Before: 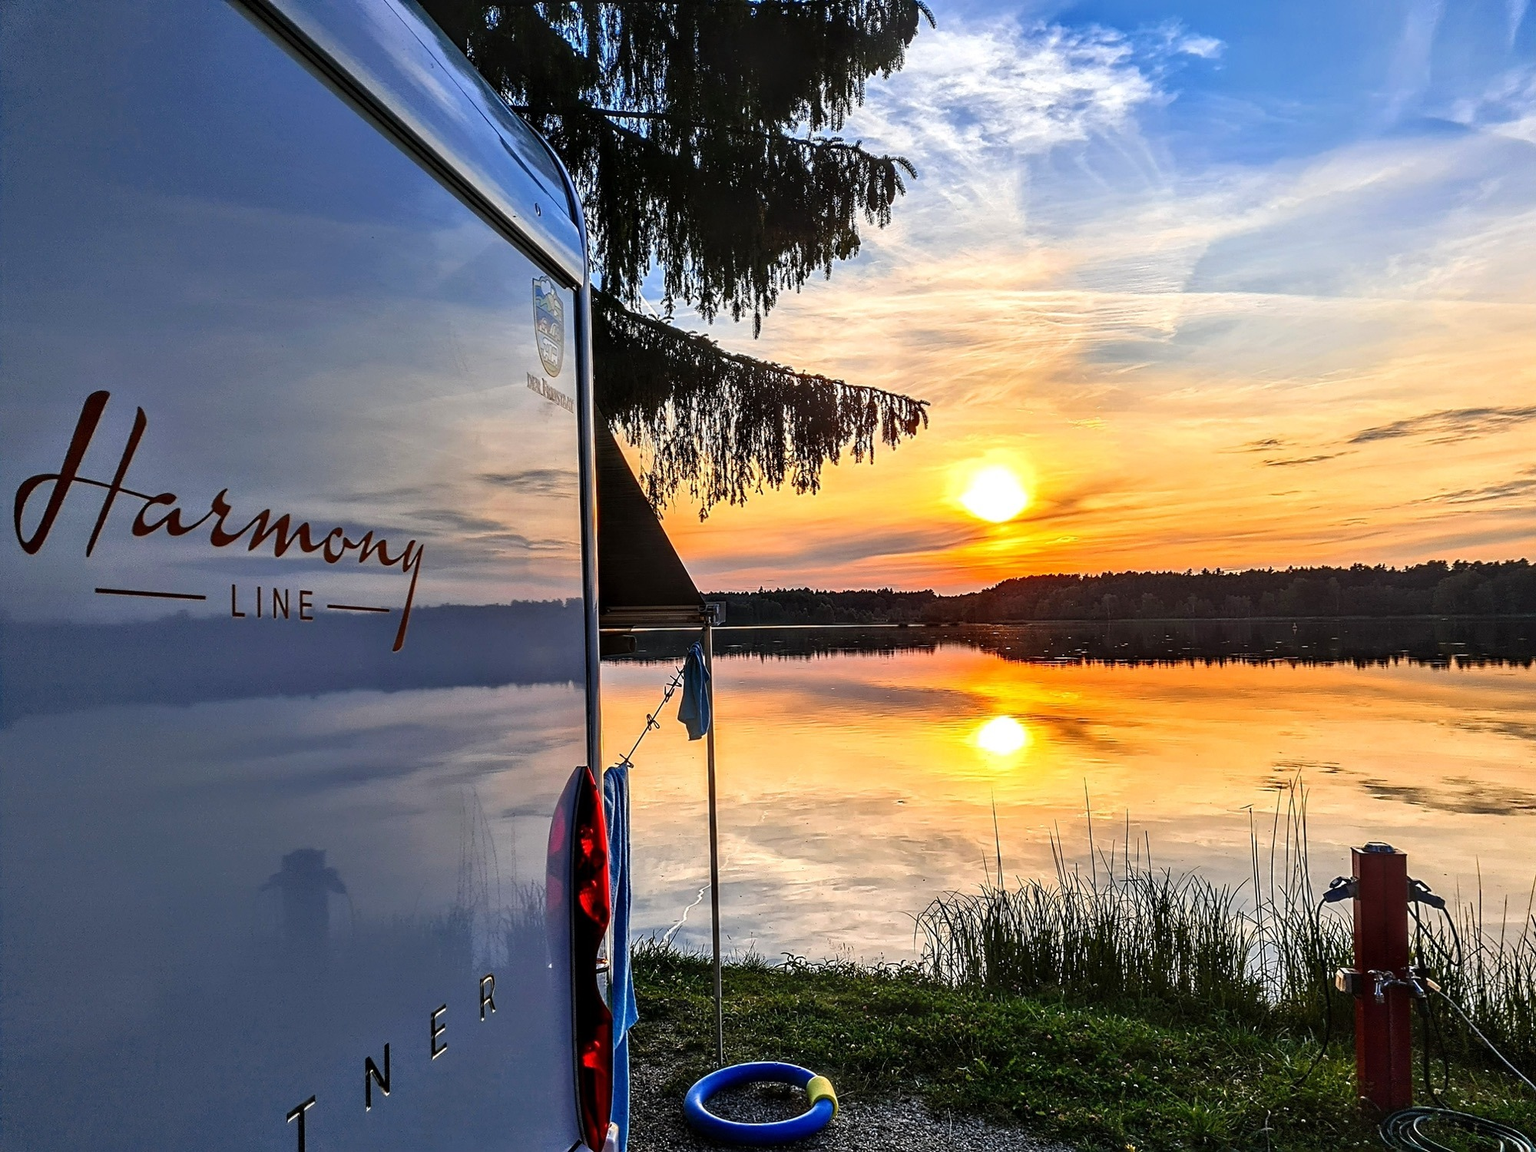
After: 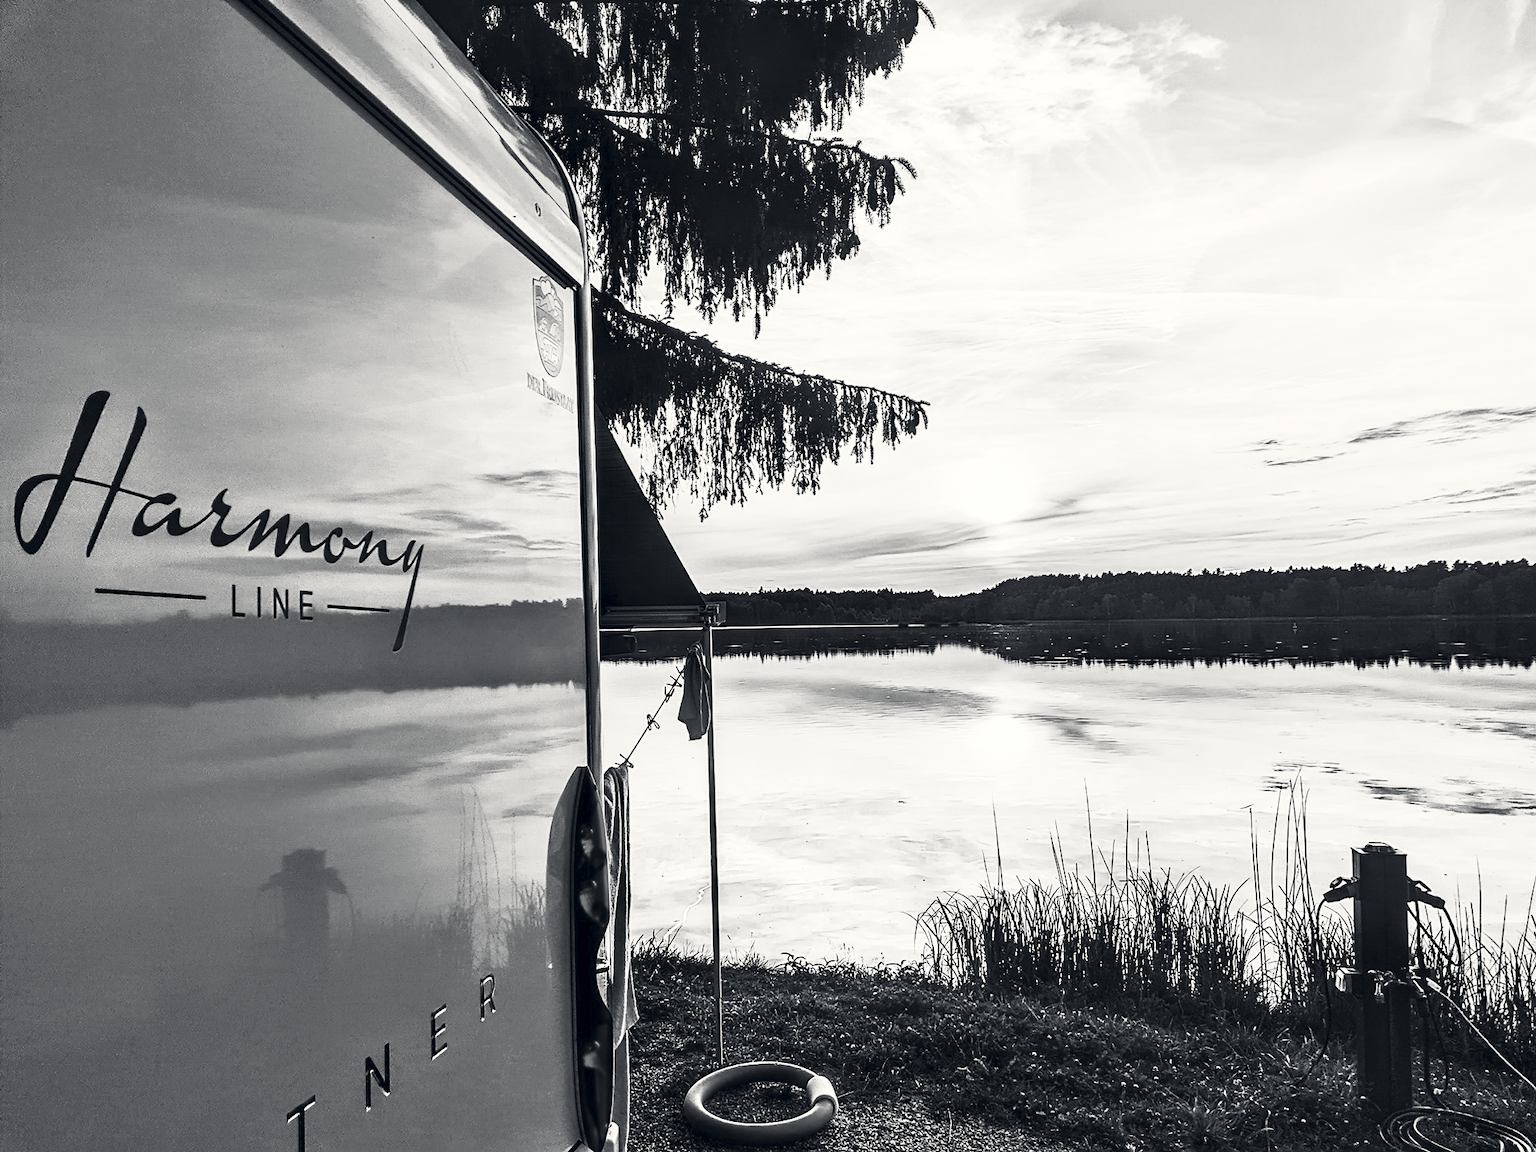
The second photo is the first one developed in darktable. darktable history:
white balance: red 0.766, blue 1.537
contrast brightness saturation: contrast 0.53, brightness 0.47, saturation -1
color correction: highlights a* 0.207, highlights b* 2.7, shadows a* -0.874, shadows b* -4.78
